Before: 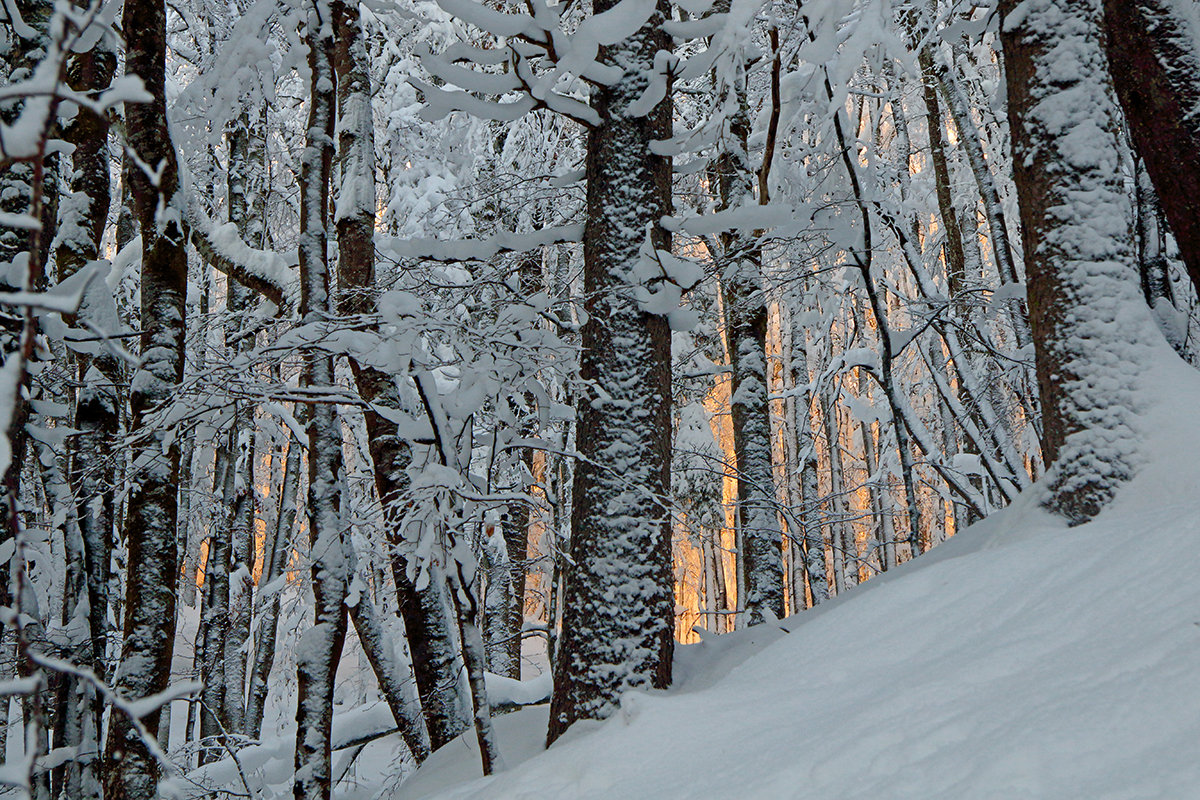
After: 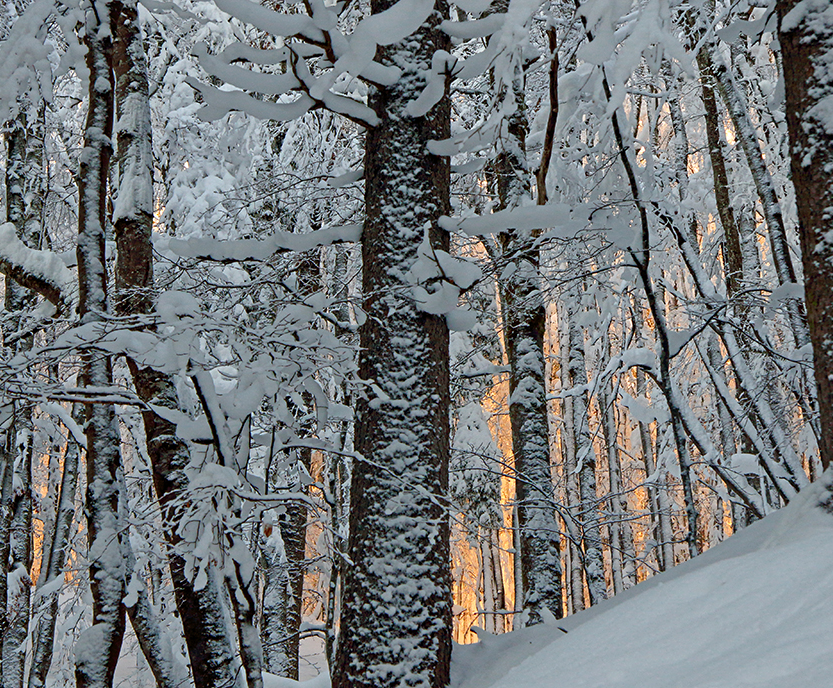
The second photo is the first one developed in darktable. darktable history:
contrast equalizer: y [[0.5, 0.5, 0.5, 0.539, 0.64, 0.611], [0.5 ×6], [0.5 ×6], [0 ×6], [0 ×6]], mix 0.301
crop: left 18.501%, right 12.078%, bottom 13.998%
